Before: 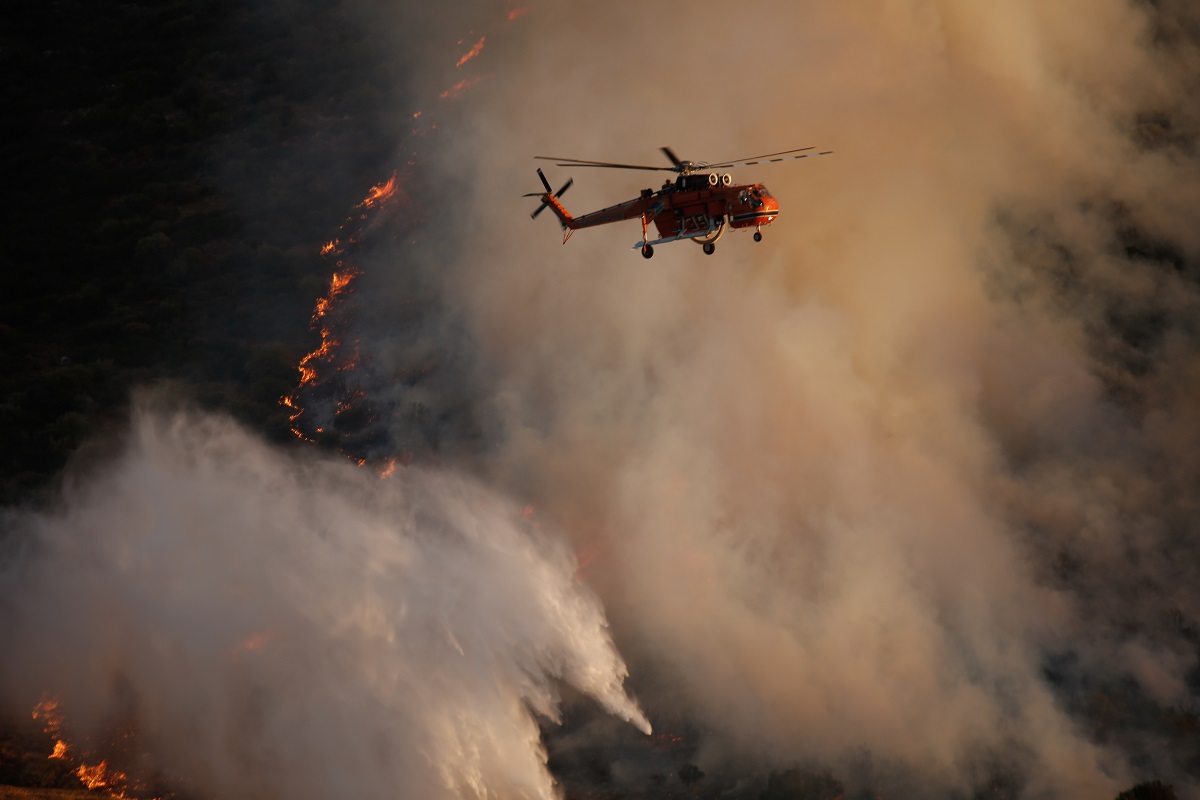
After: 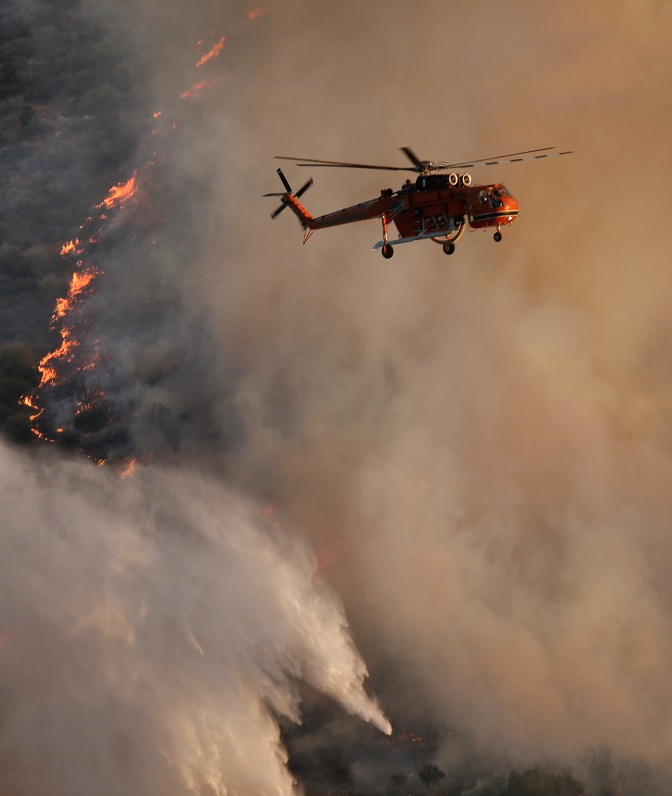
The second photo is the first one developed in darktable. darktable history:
shadows and highlights: shadows 75, highlights -25, soften with gaussian
crop: left 21.674%, right 22.086%
